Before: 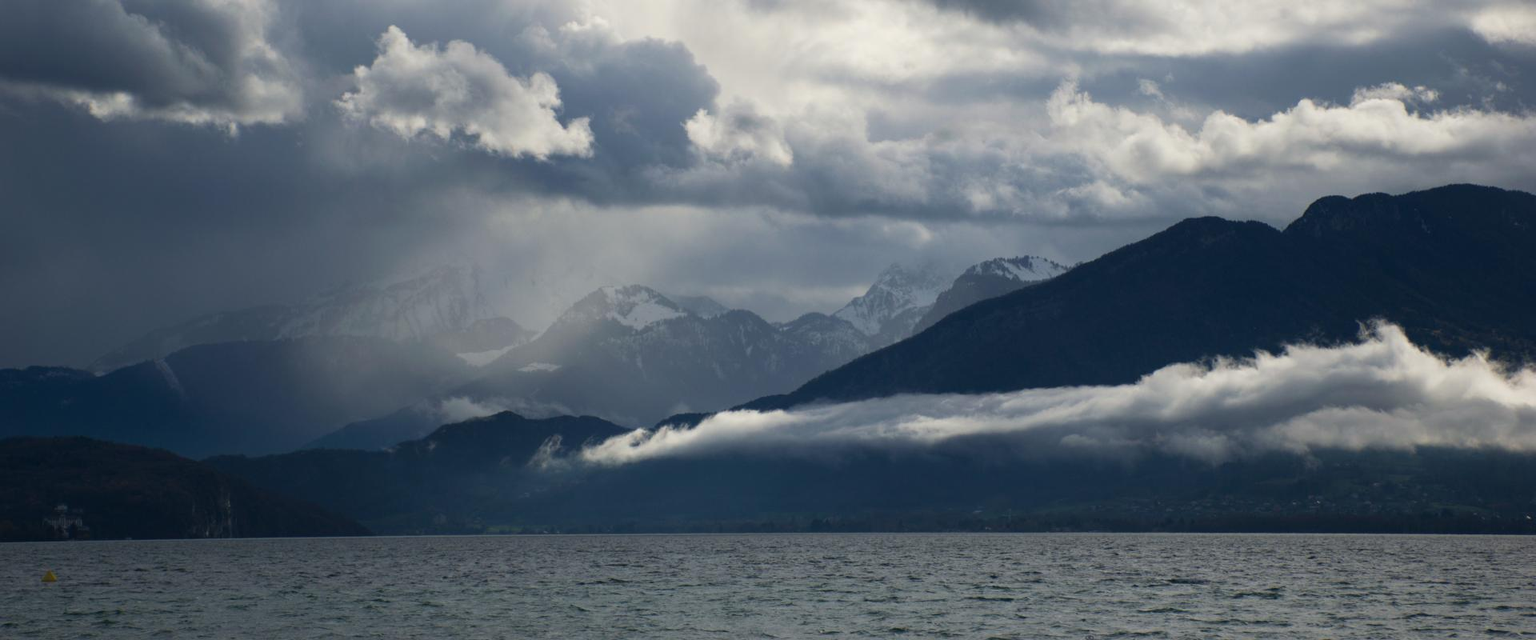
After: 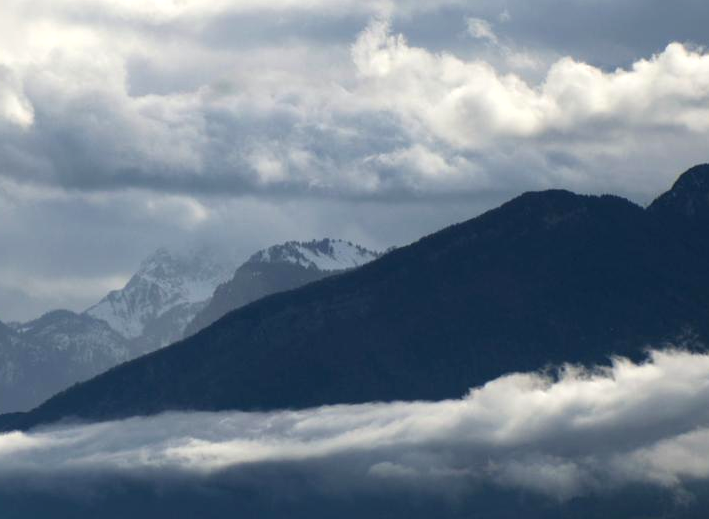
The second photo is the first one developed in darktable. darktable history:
crop and rotate: left 49.848%, top 10.152%, right 13.21%, bottom 24.849%
exposure: black level correction 0, exposure 0.499 EV, compensate highlight preservation false
